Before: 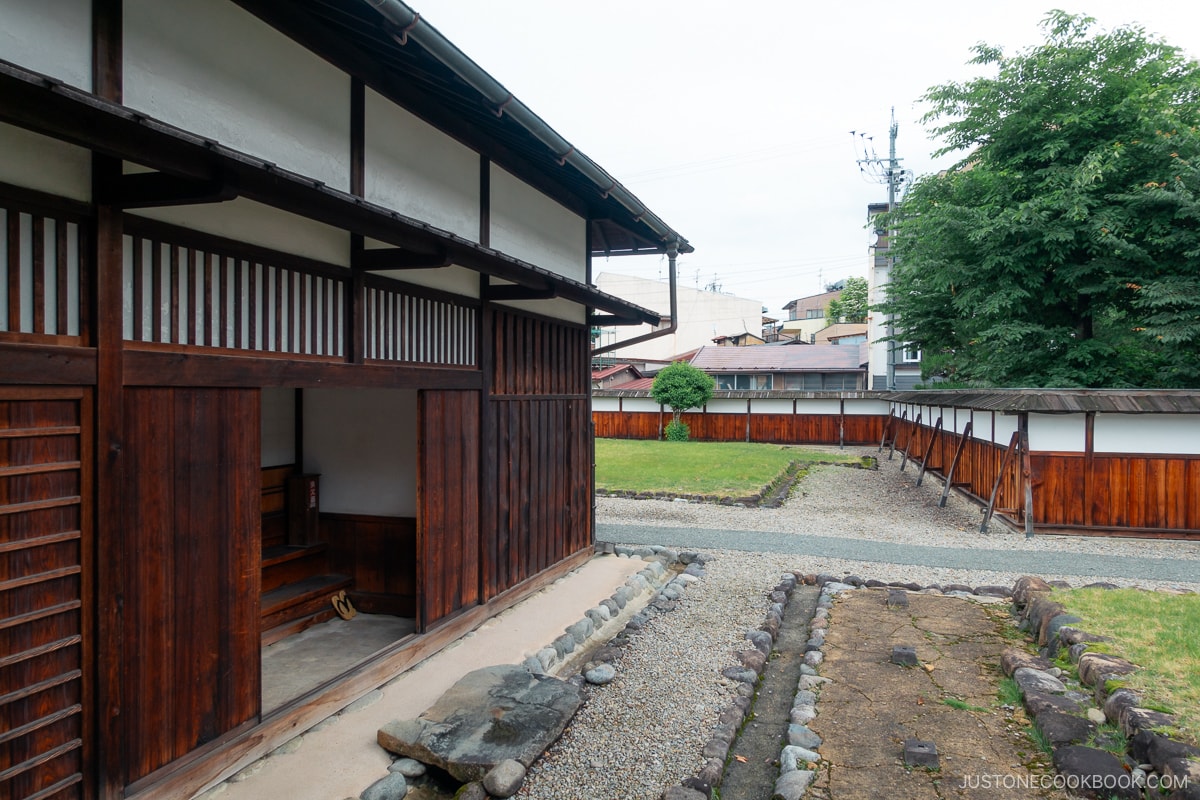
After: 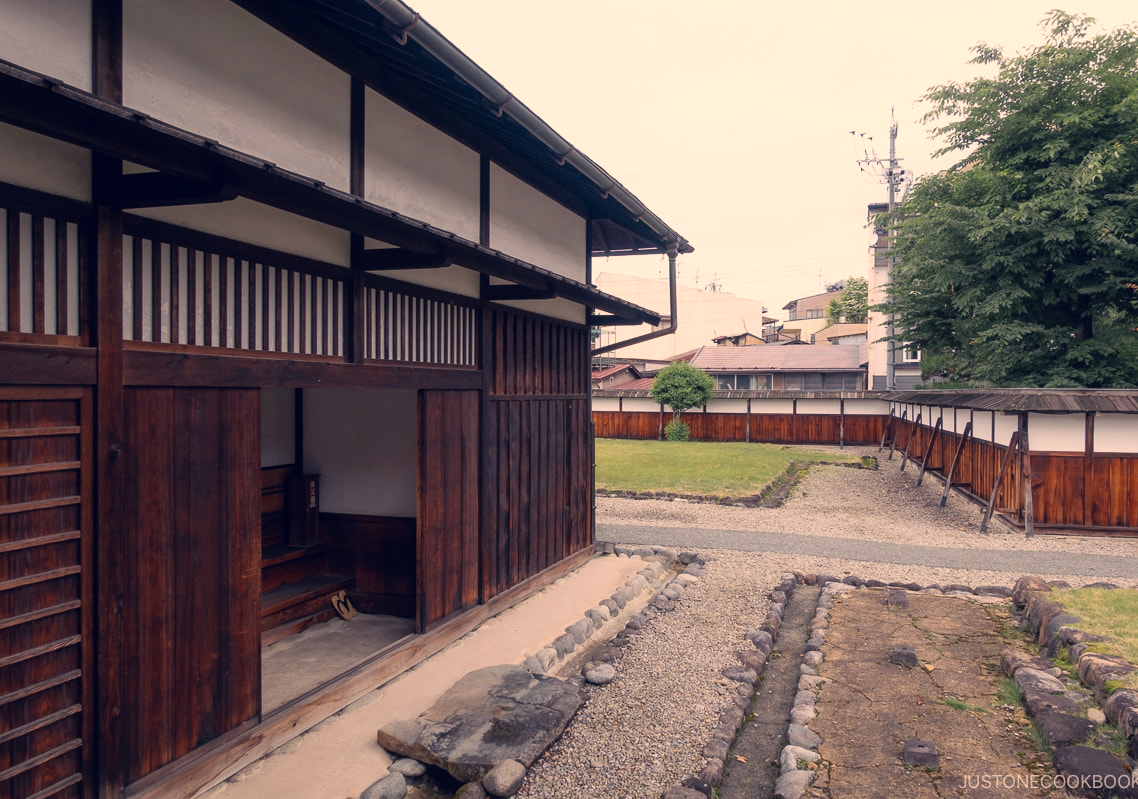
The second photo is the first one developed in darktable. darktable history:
contrast equalizer: y [[0.526, 0.53, 0.532, 0.532, 0.53, 0.525], [0.5 ×6], [0.5 ×6], [0 ×6], [0 ×6]], mix -0.291
color correction: highlights a* 19.88, highlights b* 27.12, shadows a* 3.32, shadows b* -16.86, saturation 0.722
crop and rotate: left 0%, right 5.121%
